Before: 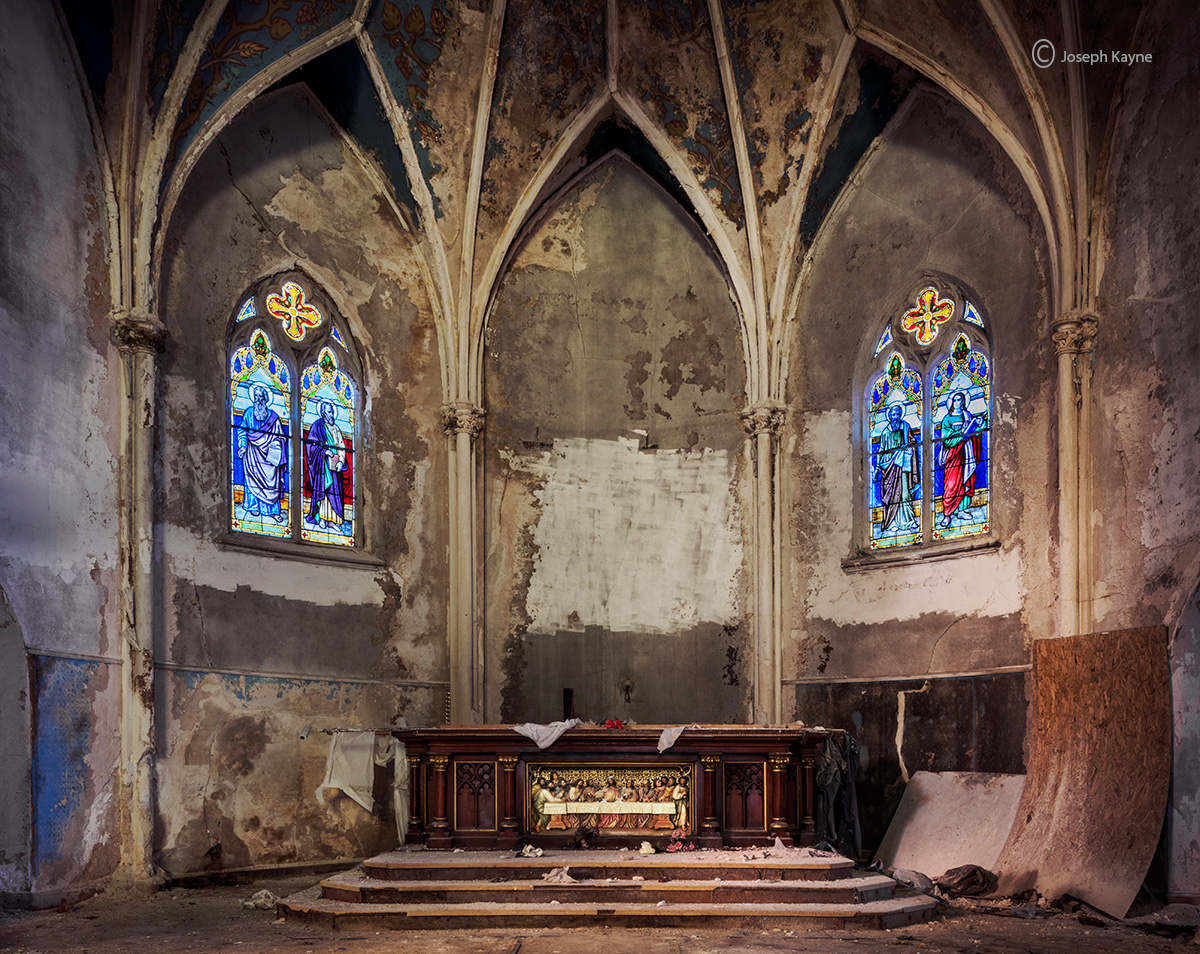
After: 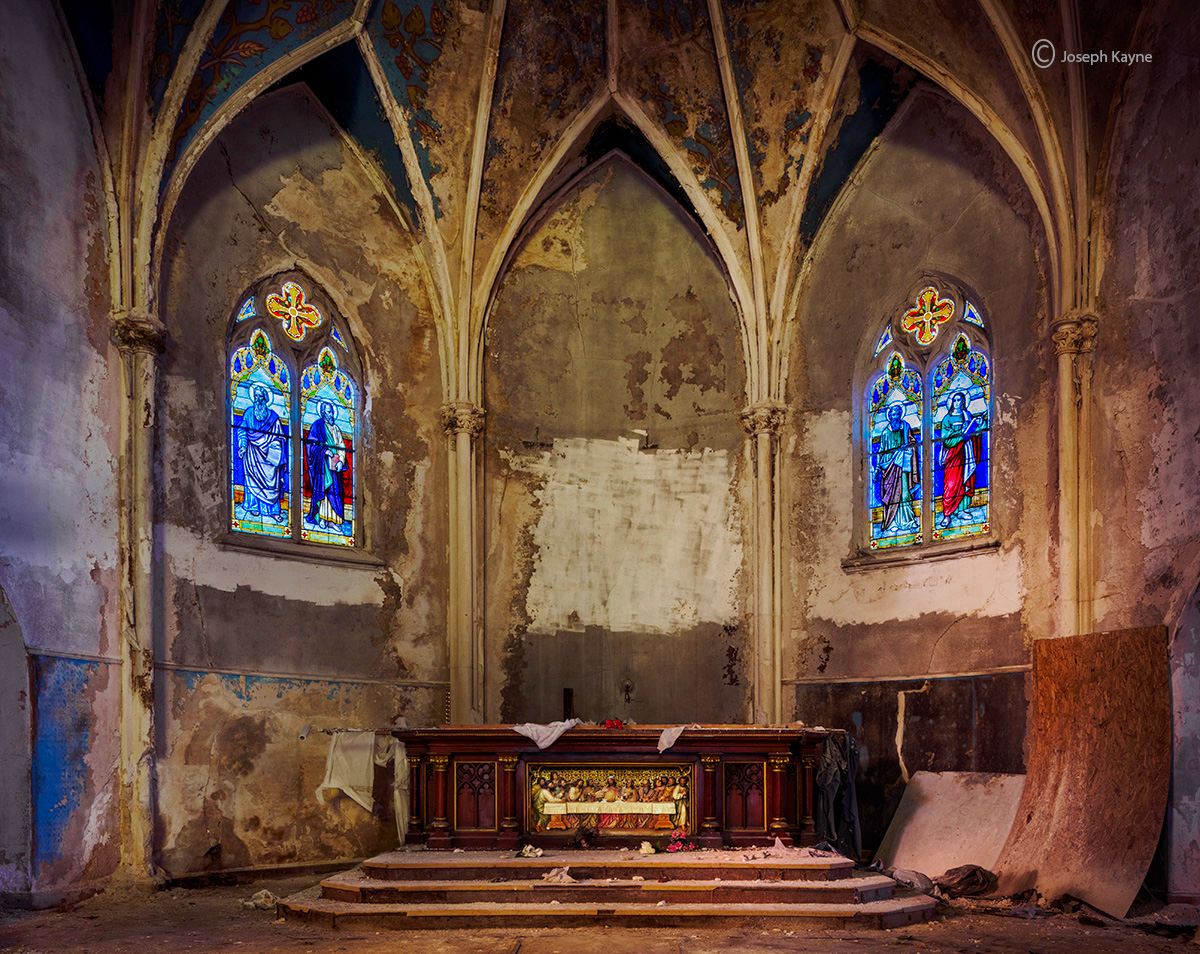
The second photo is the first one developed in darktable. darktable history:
velvia: on, module defaults
color zones: curves: ch0 [(0, 0.425) (0.143, 0.422) (0.286, 0.42) (0.429, 0.419) (0.571, 0.419) (0.714, 0.42) (0.857, 0.422) (1, 0.425)]; ch1 [(0, 0.666) (0.143, 0.669) (0.286, 0.671) (0.429, 0.67) (0.571, 0.67) (0.714, 0.67) (0.857, 0.67) (1, 0.666)]
